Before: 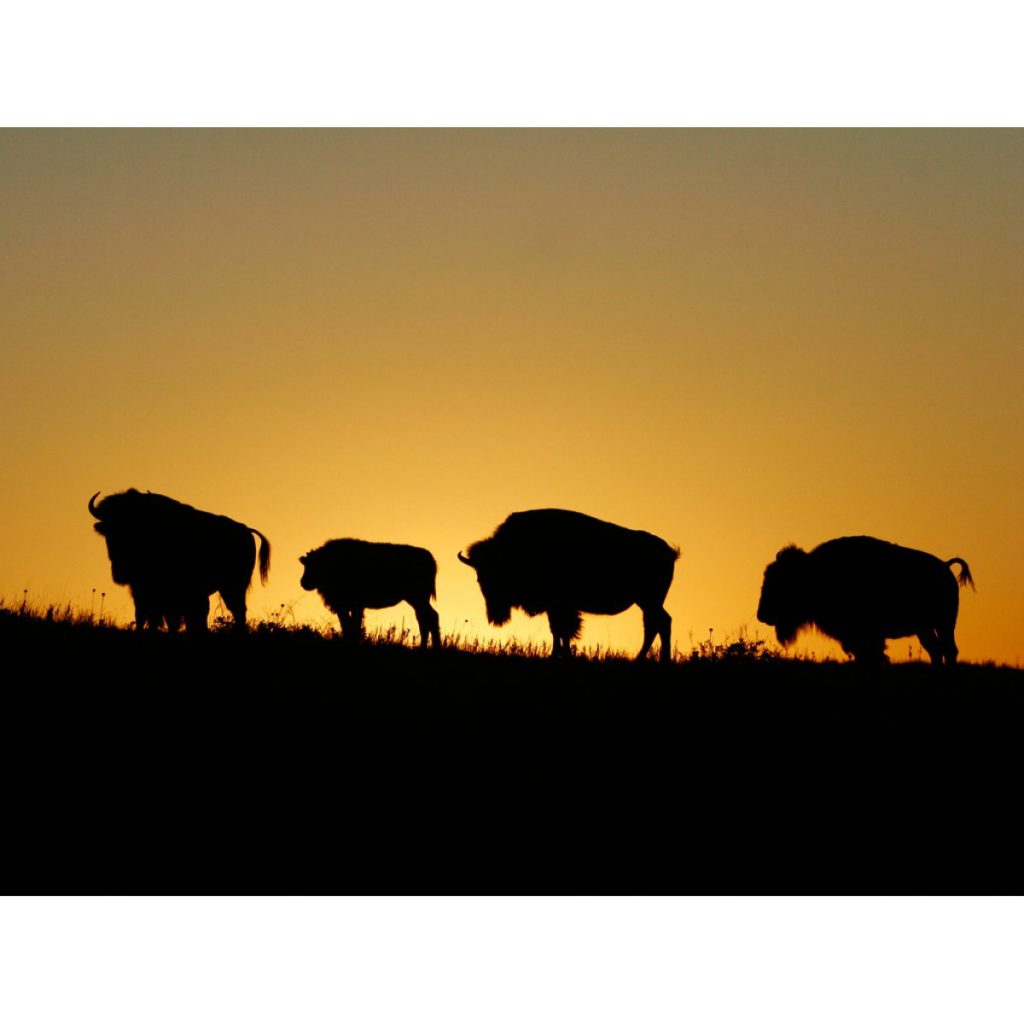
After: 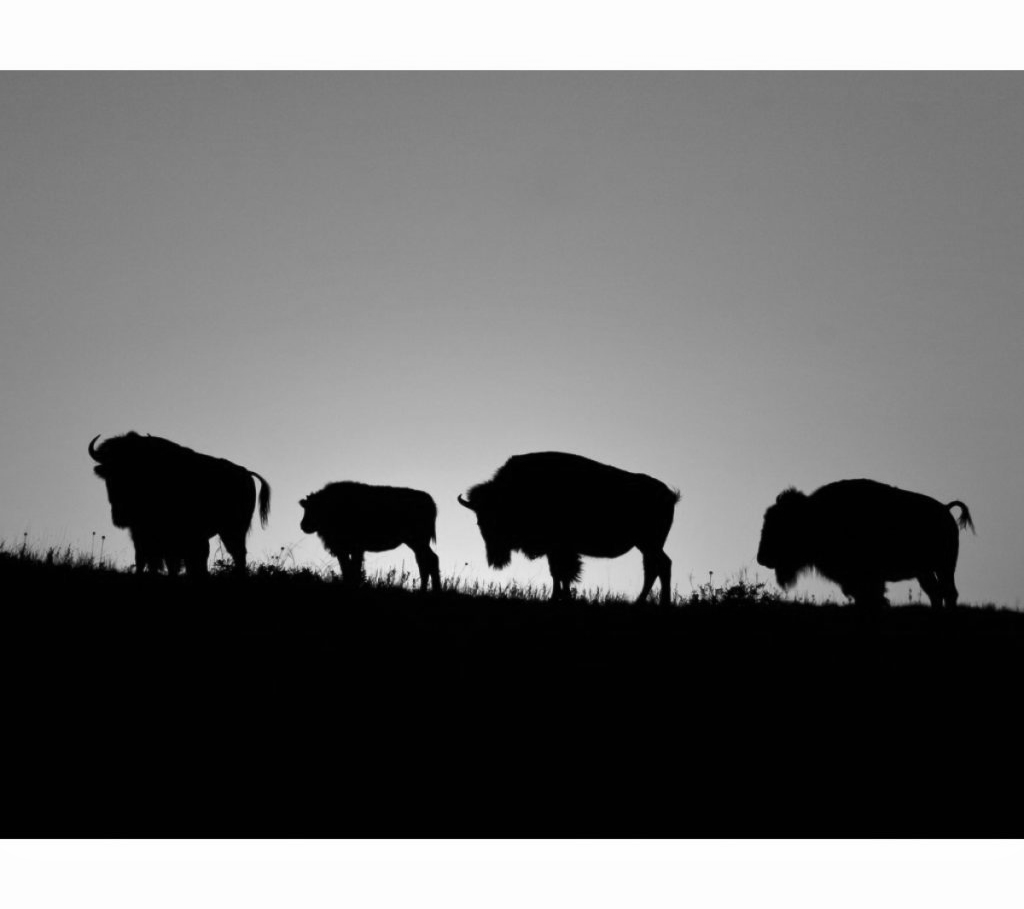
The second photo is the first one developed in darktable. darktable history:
color correction: highlights a* 15, highlights b* 31.55
crop and rotate: top 5.609%, bottom 5.609%
monochrome: on, module defaults
